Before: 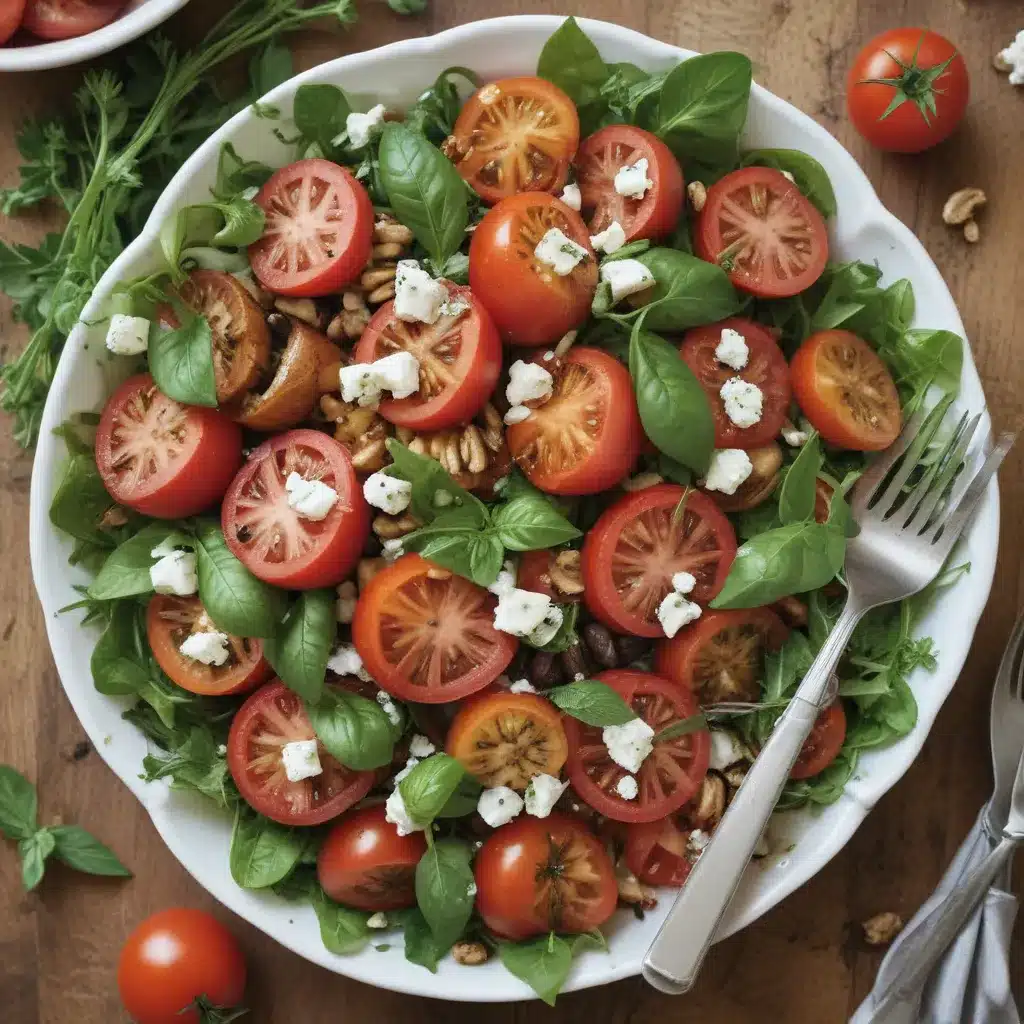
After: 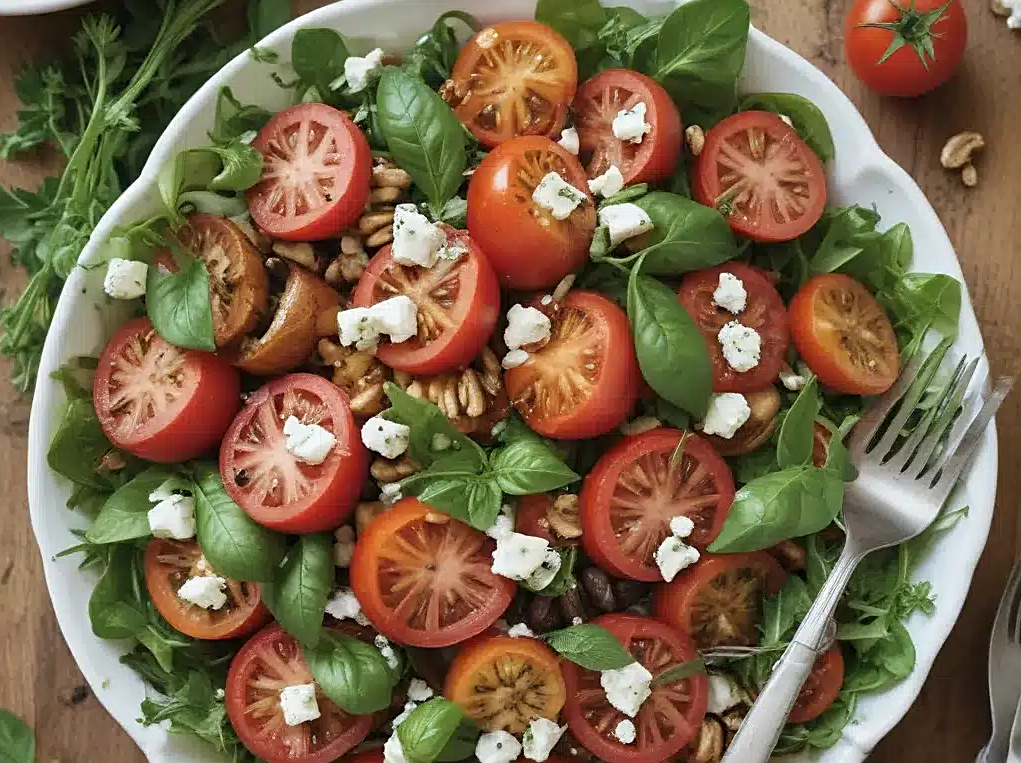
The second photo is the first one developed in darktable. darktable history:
sharpen: on, module defaults
crop: left 0.196%, top 5.565%, bottom 19.876%
